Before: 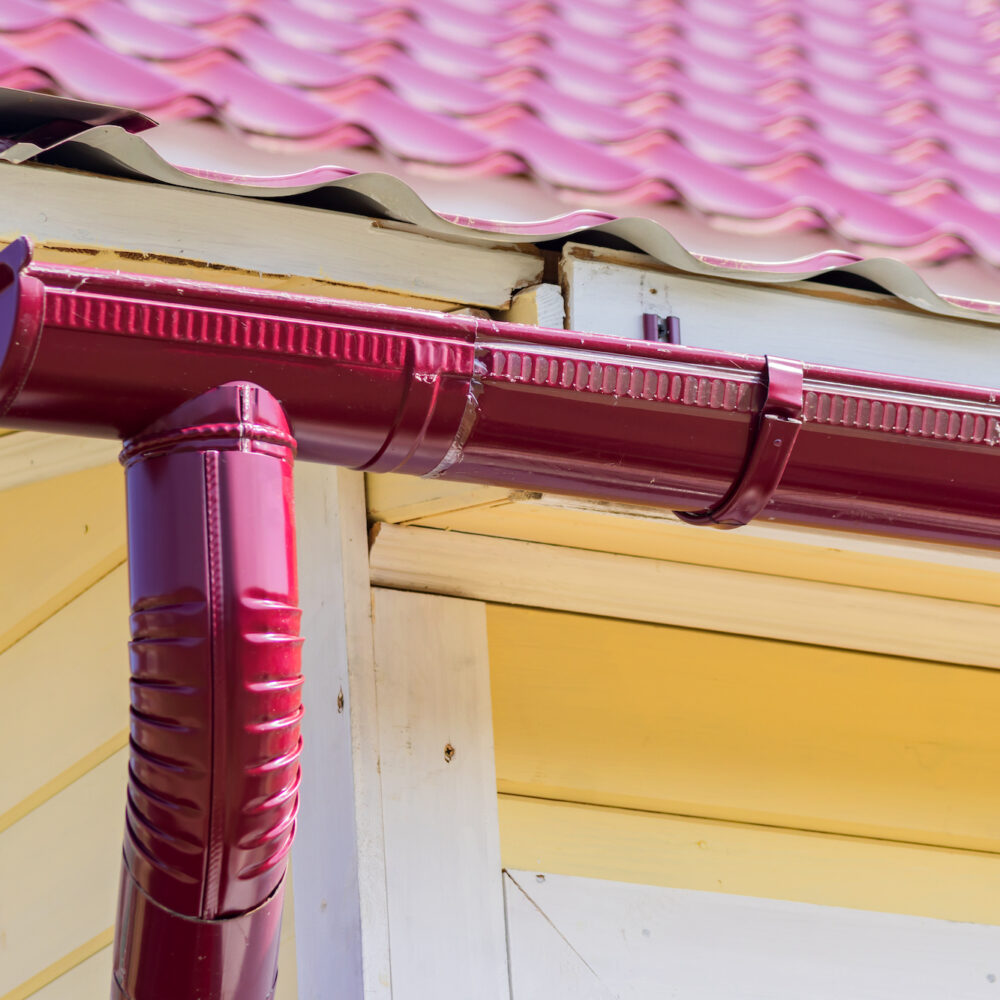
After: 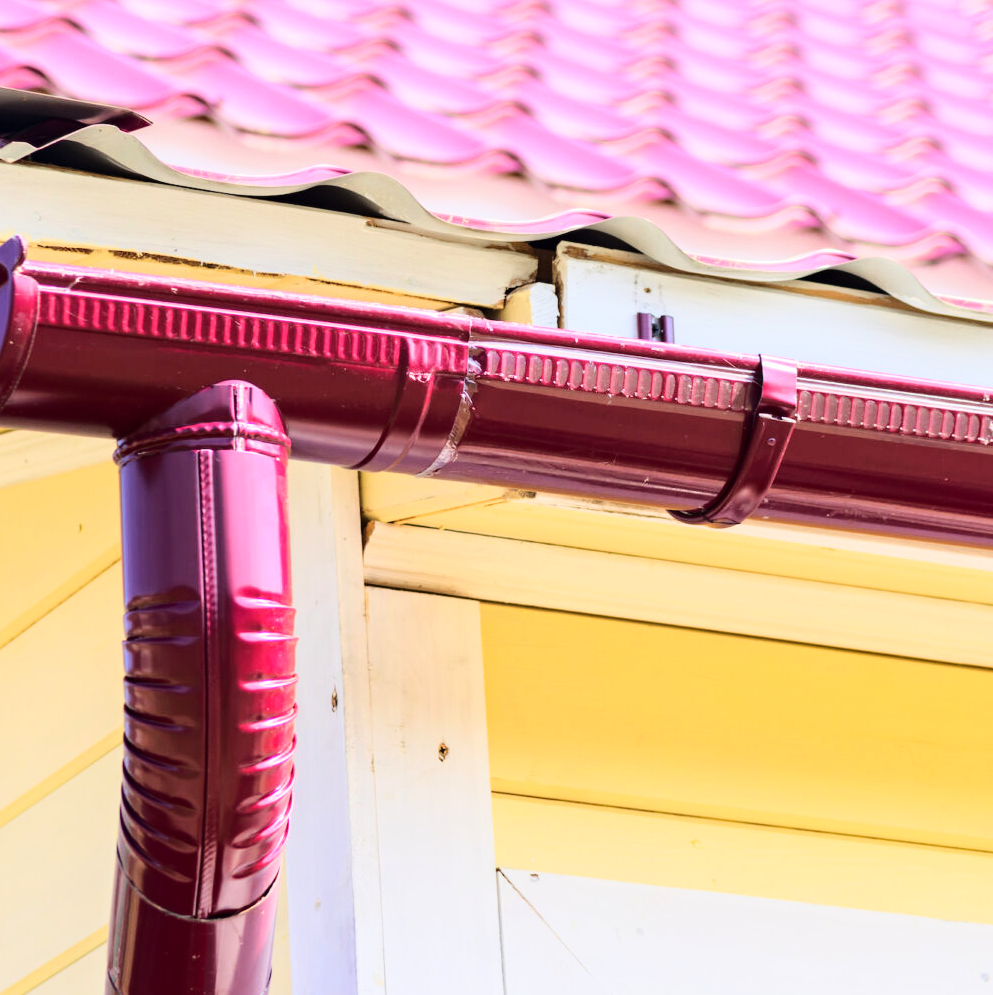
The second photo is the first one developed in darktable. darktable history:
base curve: curves: ch0 [(0, 0) (0.028, 0.03) (0.121, 0.232) (0.46, 0.748) (0.859, 0.968) (1, 1)]
crop and rotate: left 0.614%, top 0.179%, bottom 0.309%
